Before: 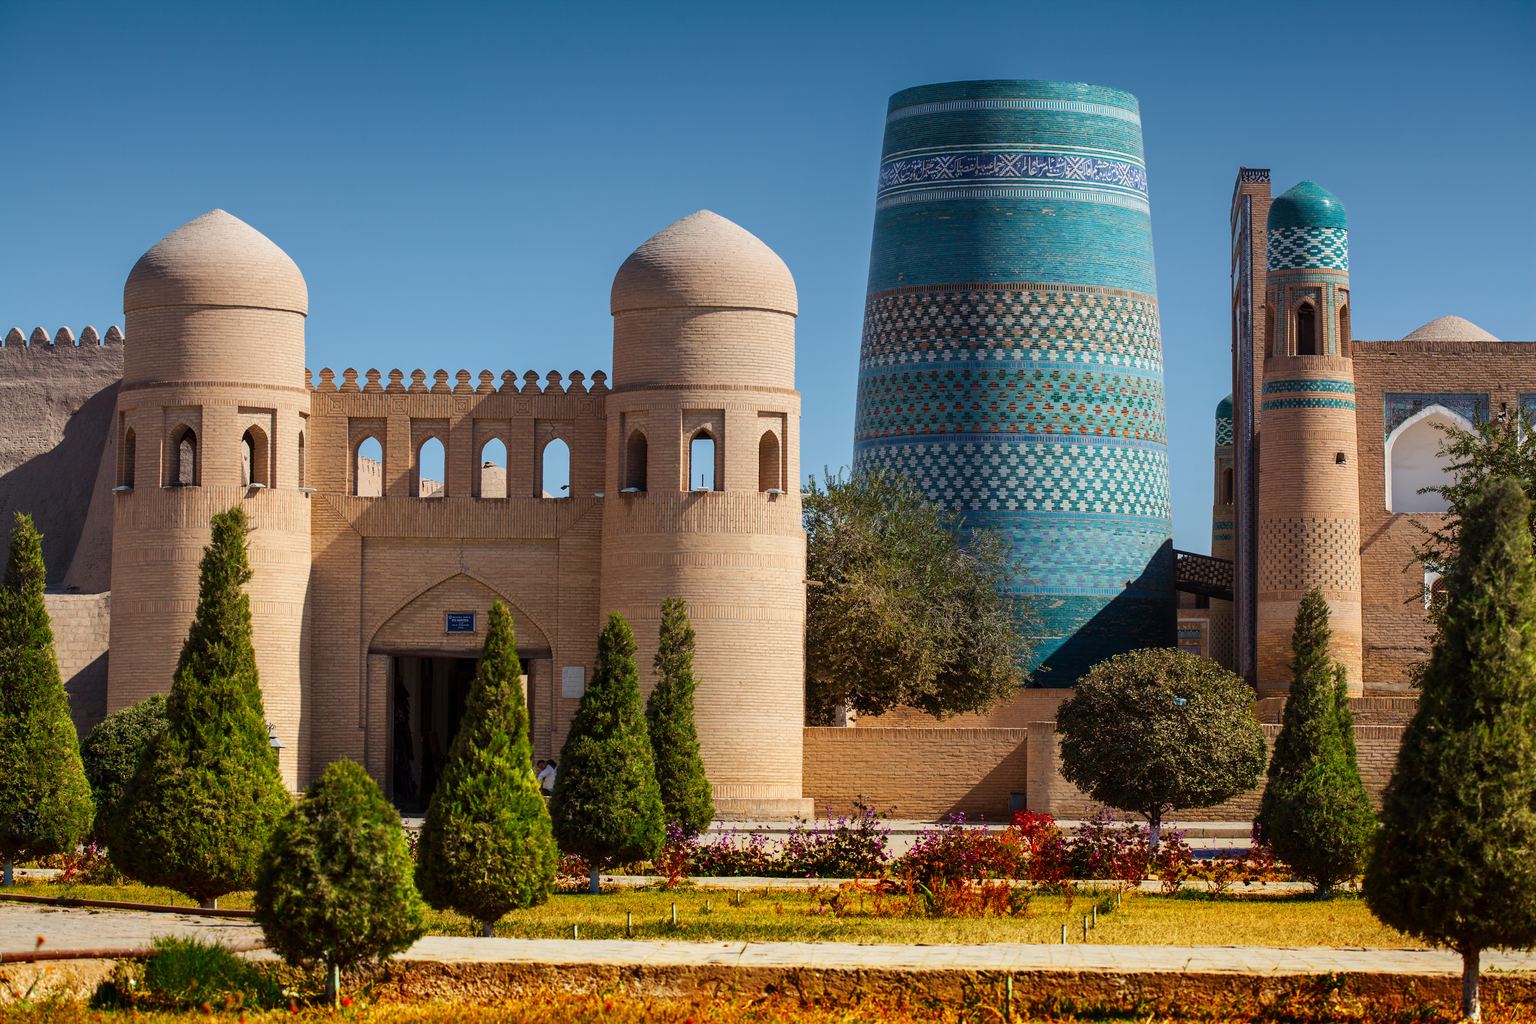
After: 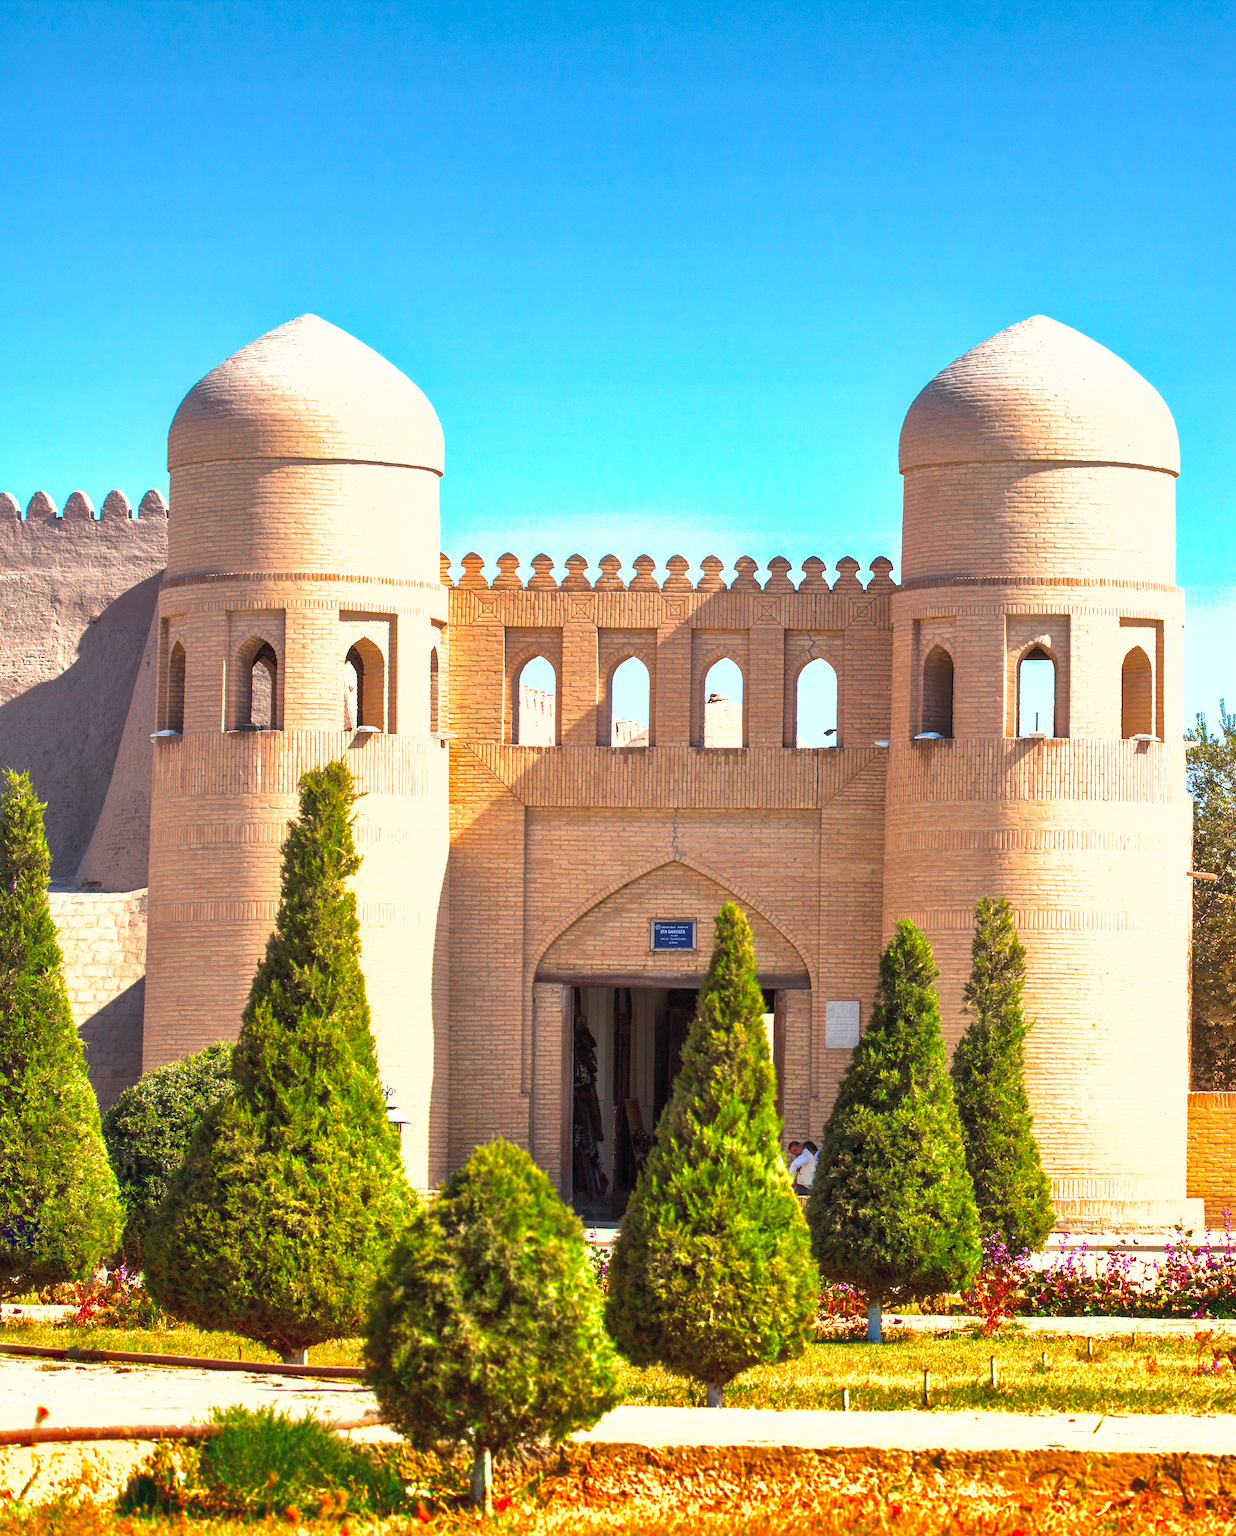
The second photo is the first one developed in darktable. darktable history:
contrast brightness saturation: contrast 0.027, brightness 0.066, saturation 0.129
shadows and highlights: on, module defaults
exposure: black level correction 0, exposure 1.439 EV, compensate exposure bias true, compensate highlight preservation false
crop: left 0.802%, right 45.573%, bottom 0.086%
